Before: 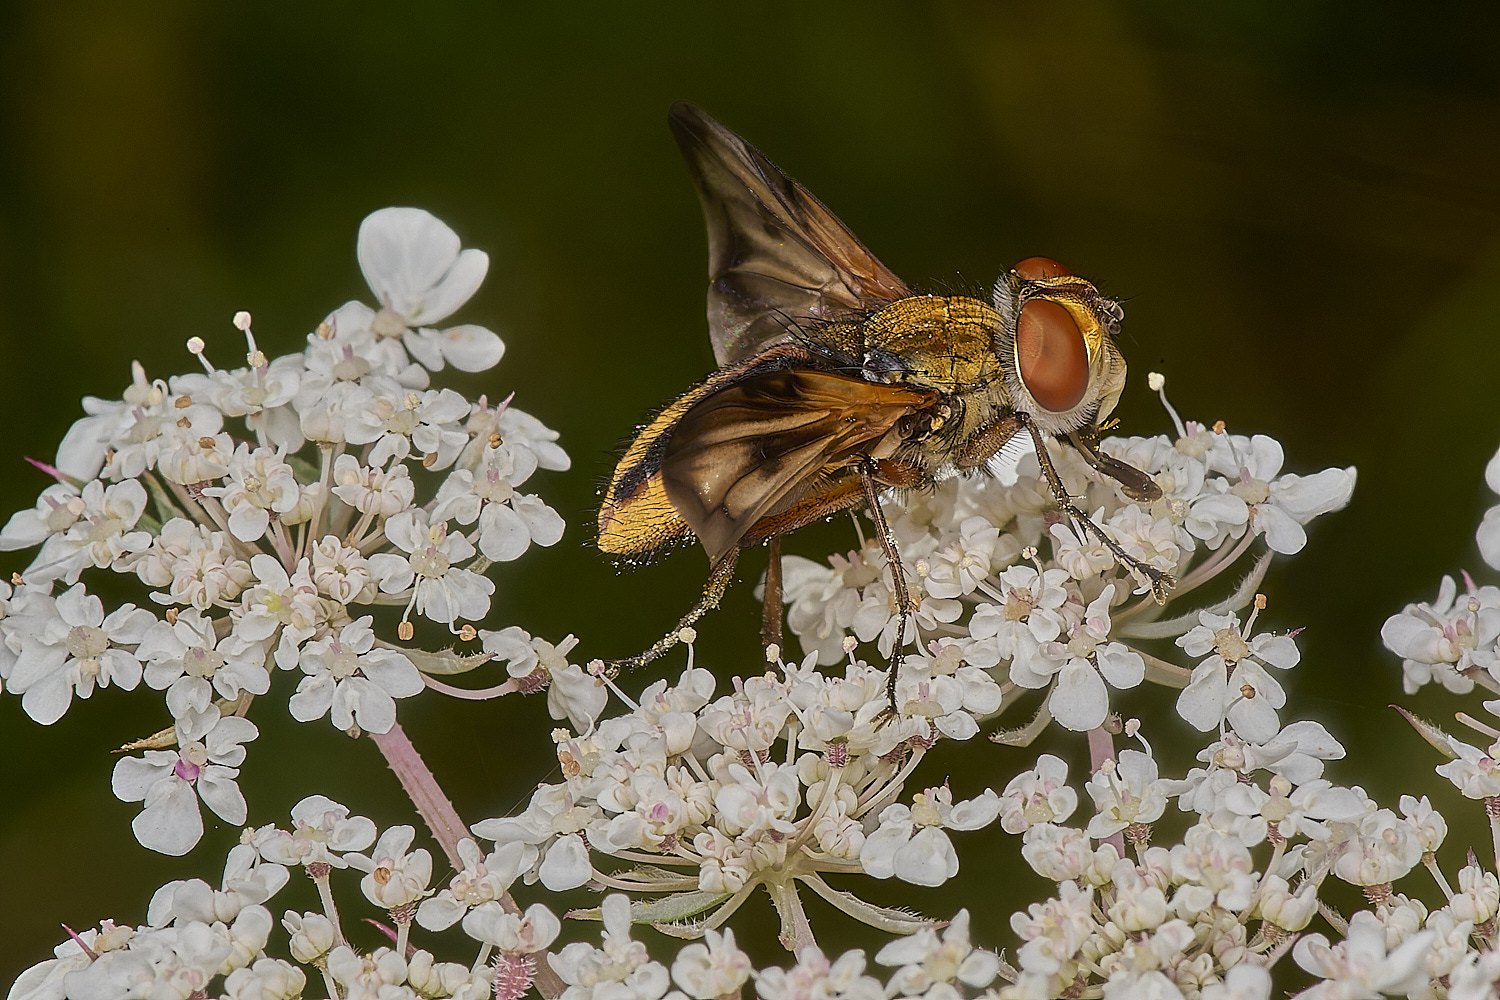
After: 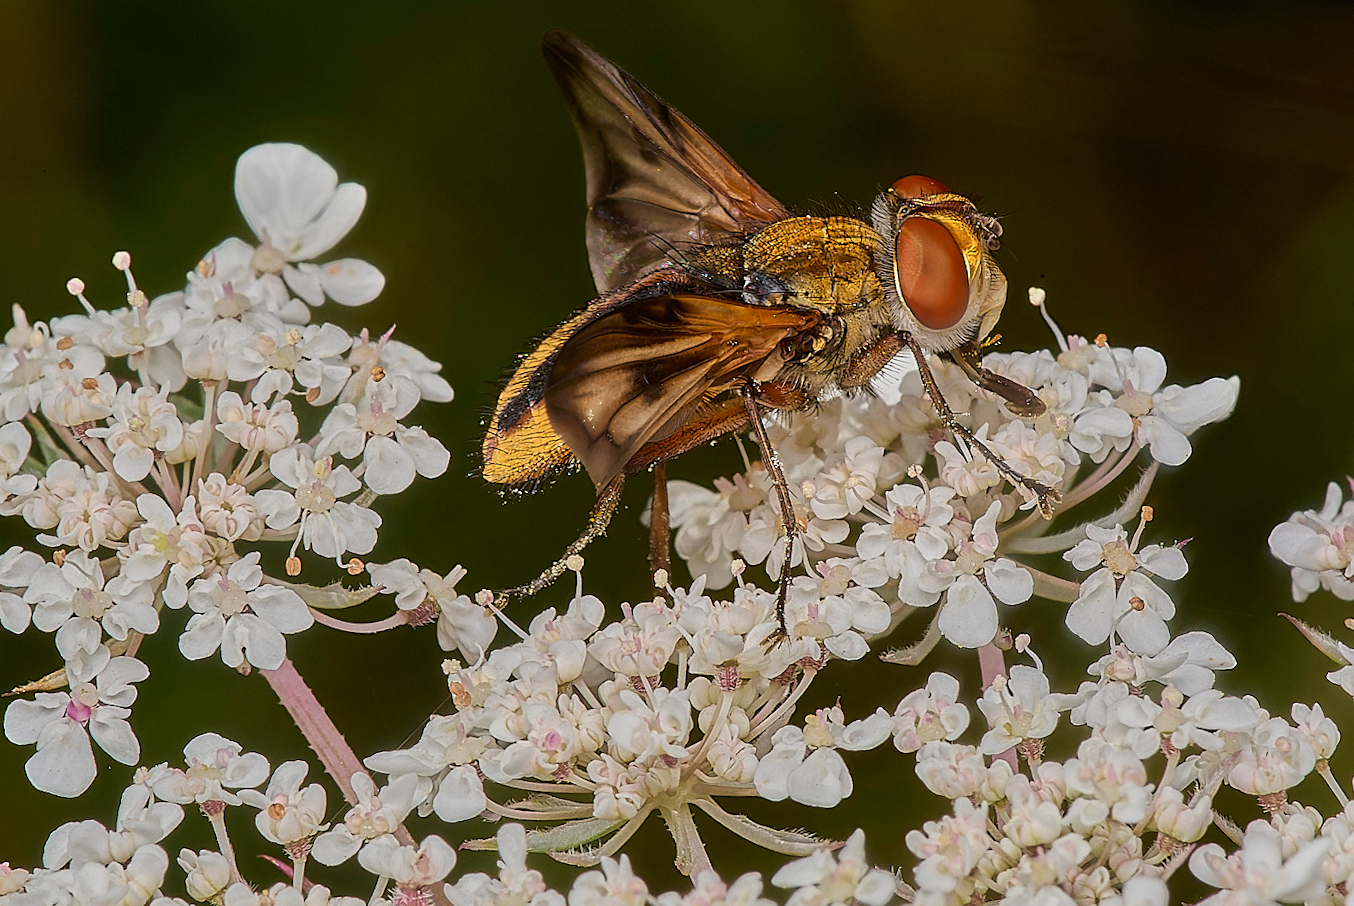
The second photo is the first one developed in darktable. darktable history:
crop and rotate: angle 1.57°, left 6.016%, top 5.703%
